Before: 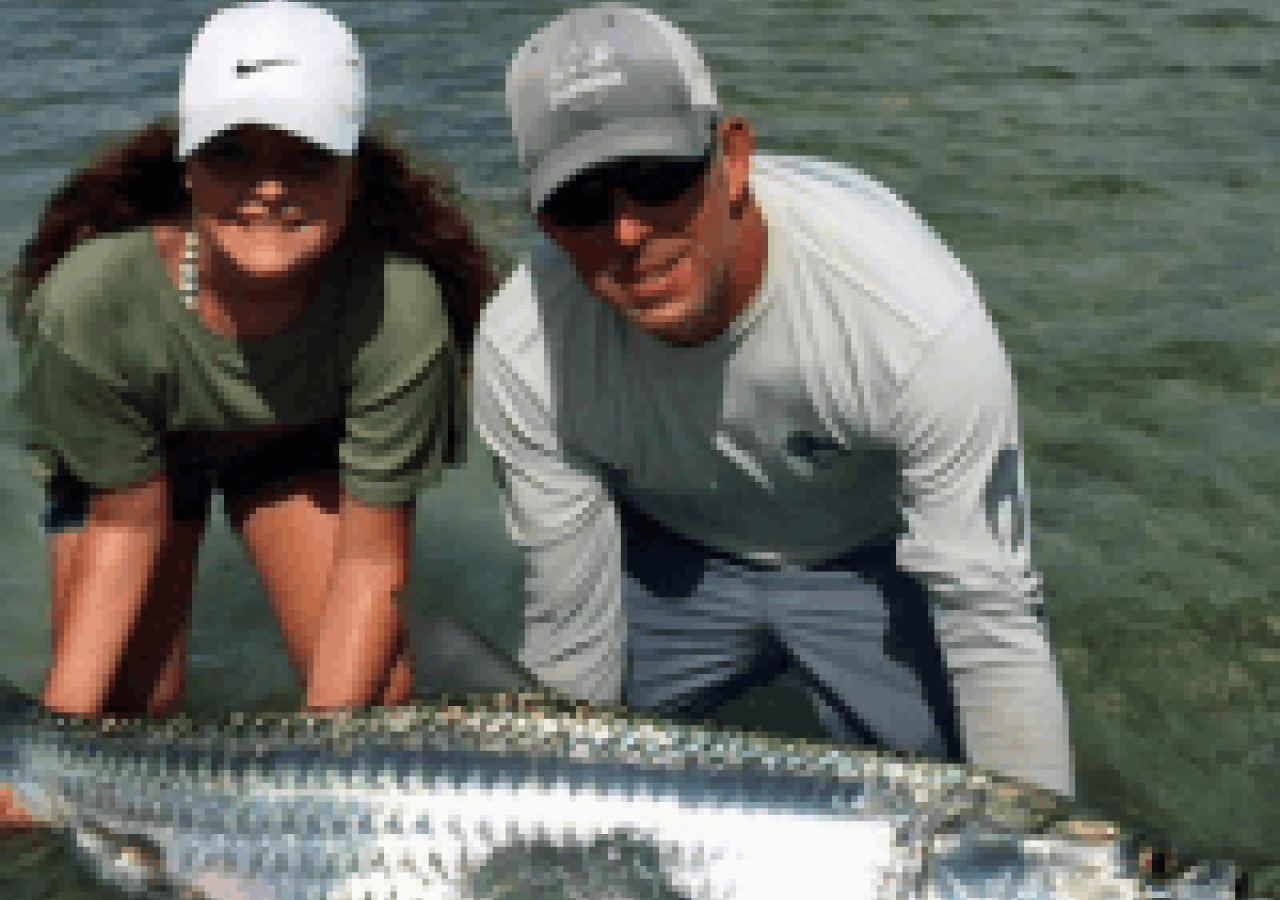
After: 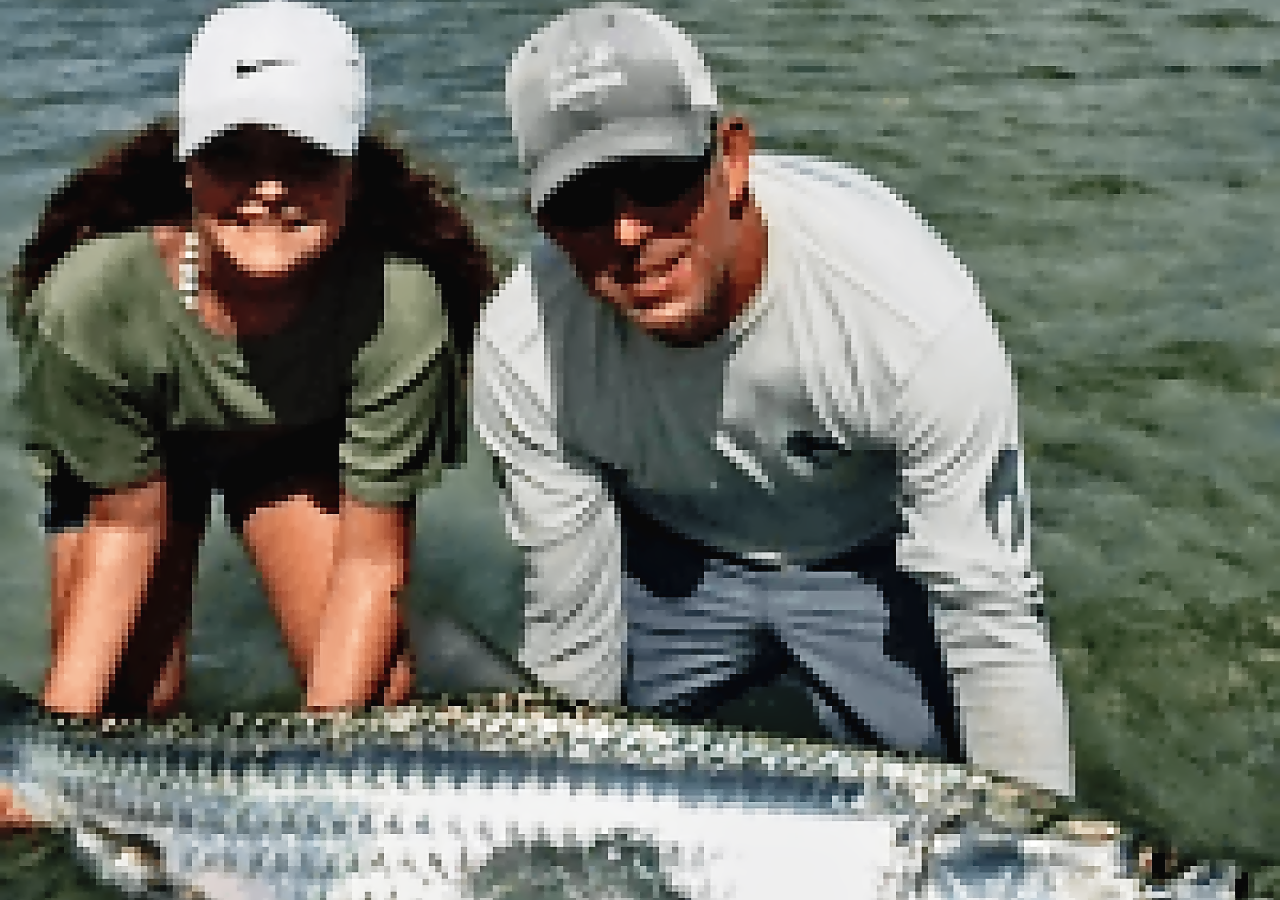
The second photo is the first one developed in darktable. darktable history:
sharpen: on, module defaults
contrast equalizer: y [[0.5, 0.542, 0.583, 0.625, 0.667, 0.708], [0.5 ×6], [0.5 ×6], [0, 0.033, 0.067, 0.1, 0.133, 0.167], [0, 0.05, 0.1, 0.15, 0.2, 0.25]]
tone curve: curves: ch0 [(0, 0.022) (0.114, 0.088) (0.282, 0.316) (0.446, 0.511) (0.613, 0.693) (0.786, 0.843) (0.999, 0.949)]; ch1 [(0, 0) (0.395, 0.343) (0.463, 0.427) (0.486, 0.474) (0.503, 0.5) (0.535, 0.522) (0.555, 0.546) (0.594, 0.614) (0.755, 0.793) (1, 1)]; ch2 [(0, 0) (0.369, 0.388) (0.449, 0.431) (0.501, 0.5) (0.528, 0.517) (0.561, 0.59) (0.612, 0.646) (0.697, 0.721) (1, 1)], preserve colors none
